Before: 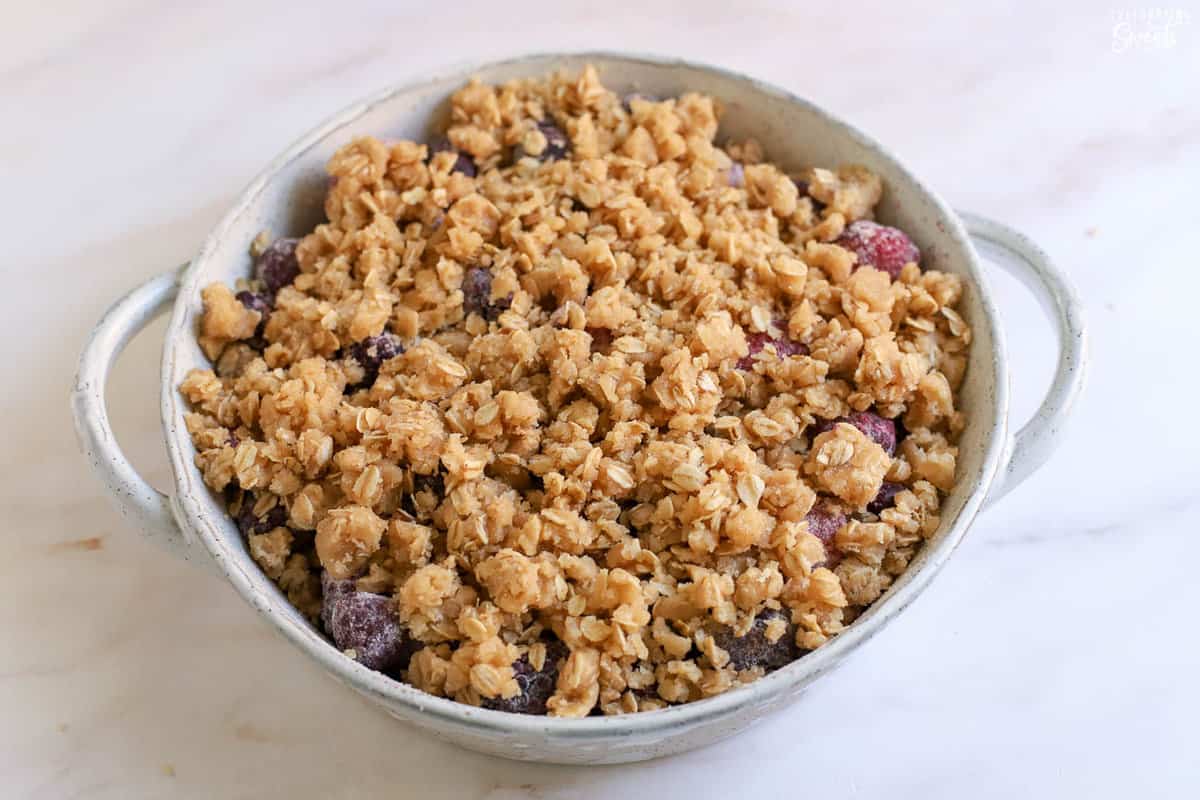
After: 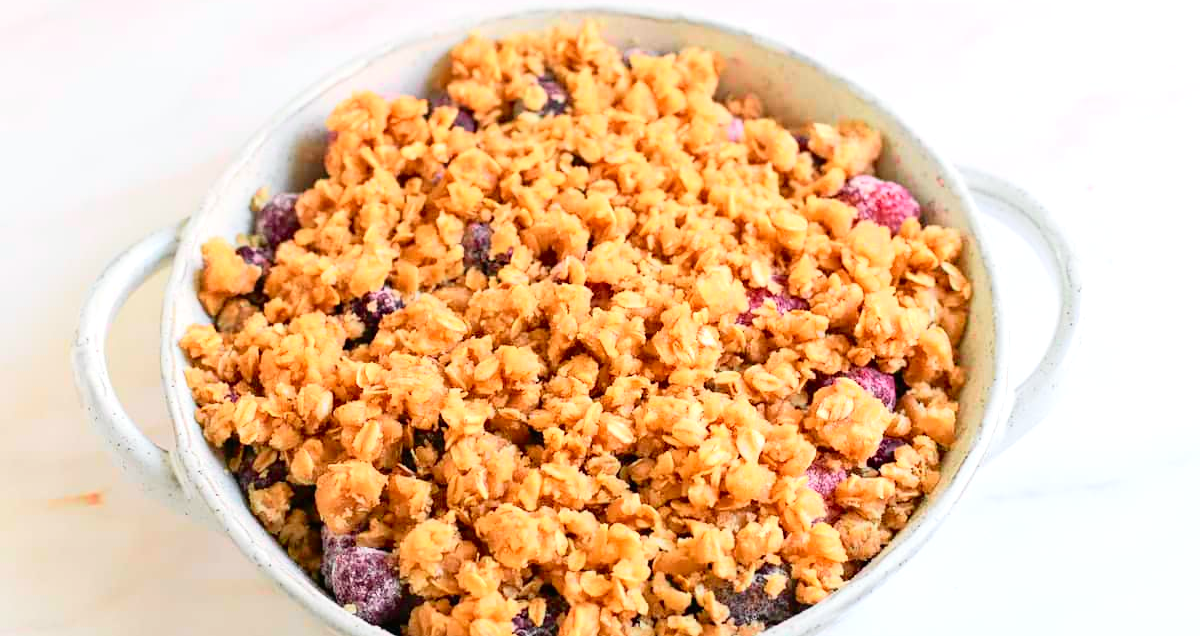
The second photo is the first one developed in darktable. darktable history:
exposure: black level correction 0.001, exposure 0.499 EV, compensate highlight preservation false
tone curve: curves: ch0 [(0, 0.012) (0.144, 0.137) (0.326, 0.386) (0.489, 0.573) (0.656, 0.763) (0.849, 0.902) (1, 0.974)]; ch1 [(0, 0) (0.366, 0.367) (0.475, 0.453) (0.494, 0.493) (0.504, 0.497) (0.544, 0.579) (0.562, 0.619) (0.622, 0.694) (1, 1)]; ch2 [(0, 0) (0.333, 0.346) (0.375, 0.375) (0.424, 0.43) (0.476, 0.492) (0.502, 0.503) (0.533, 0.541) (0.572, 0.615) (0.605, 0.656) (0.641, 0.709) (1, 1)], color space Lab, independent channels, preserve colors none
crop and rotate: top 5.67%, bottom 14.773%
